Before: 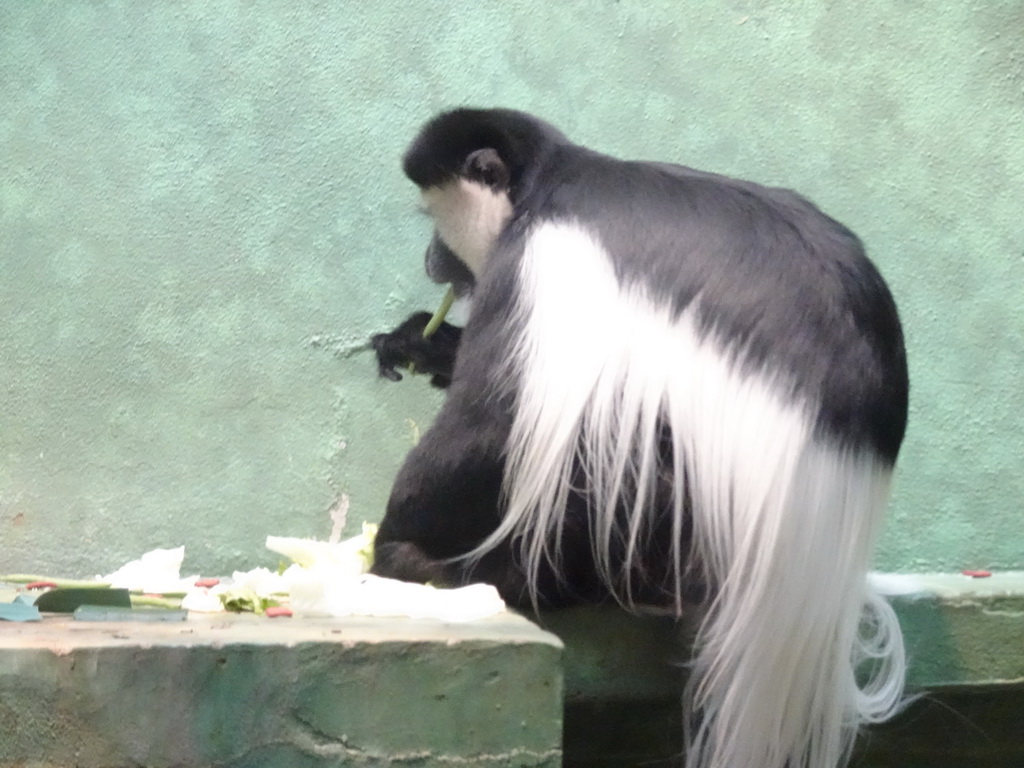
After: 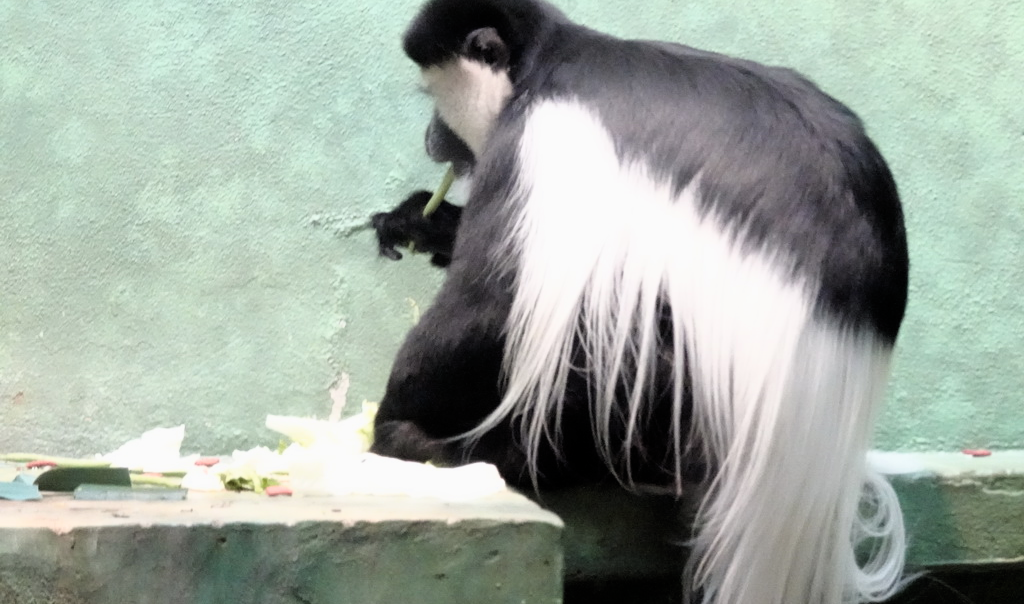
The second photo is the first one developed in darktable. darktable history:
crop and rotate: top 15.778%, bottom 5.522%
filmic rgb: black relative exposure -8.67 EV, white relative exposure 2.7 EV, target black luminance 0%, hardness 6.25, latitude 76.57%, contrast 1.327, shadows ↔ highlights balance -0.294%, preserve chrominance max RGB, color science v6 (2022), contrast in shadows safe, contrast in highlights safe
color zones: curves: ch0 [(0, 0.5) (0.143, 0.52) (0.286, 0.5) (0.429, 0.5) (0.571, 0.5) (0.714, 0.5) (0.857, 0.5) (1, 0.5)]; ch1 [(0, 0.489) (0.155, 0.45) (0.286, 0.466) (0.429, 0.5) (0.571, 0.5) (0.714, 0.5) (0.857, 0.5) (1, 0.489)]
